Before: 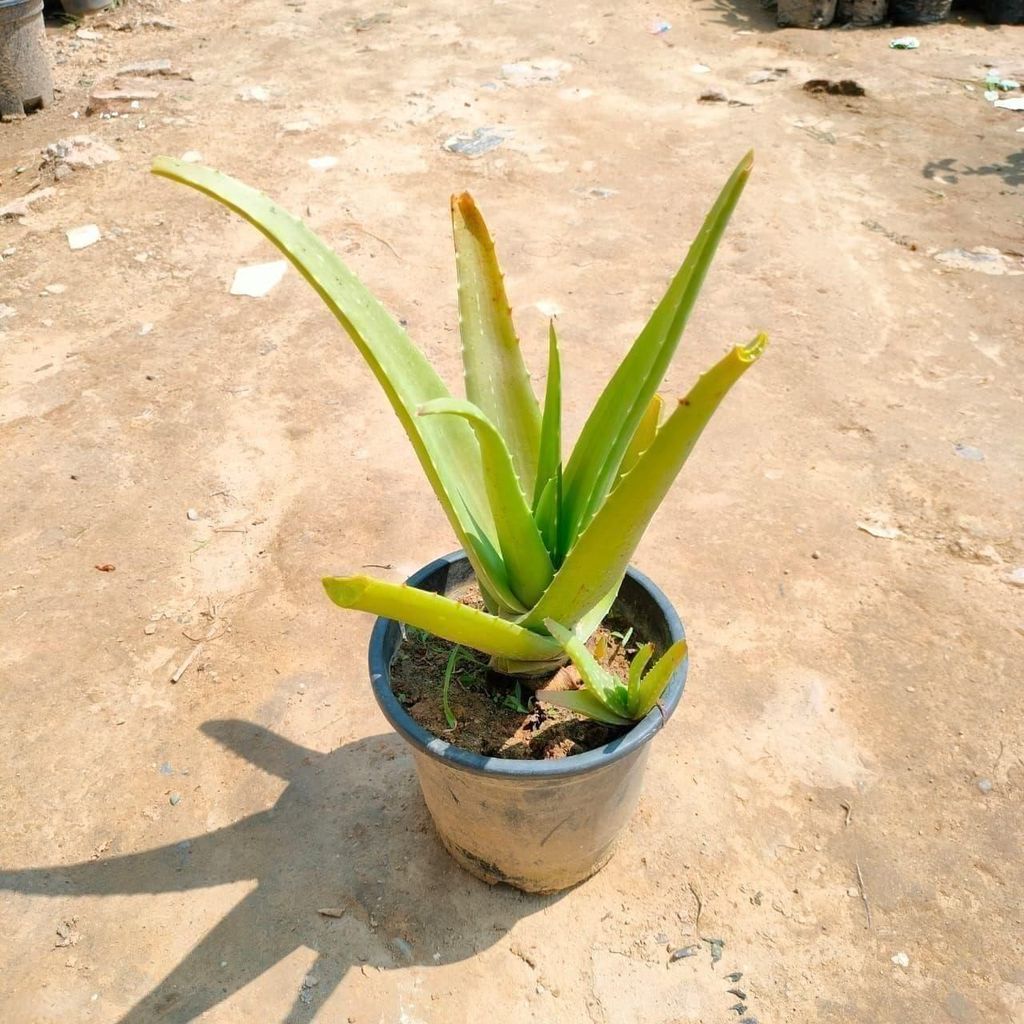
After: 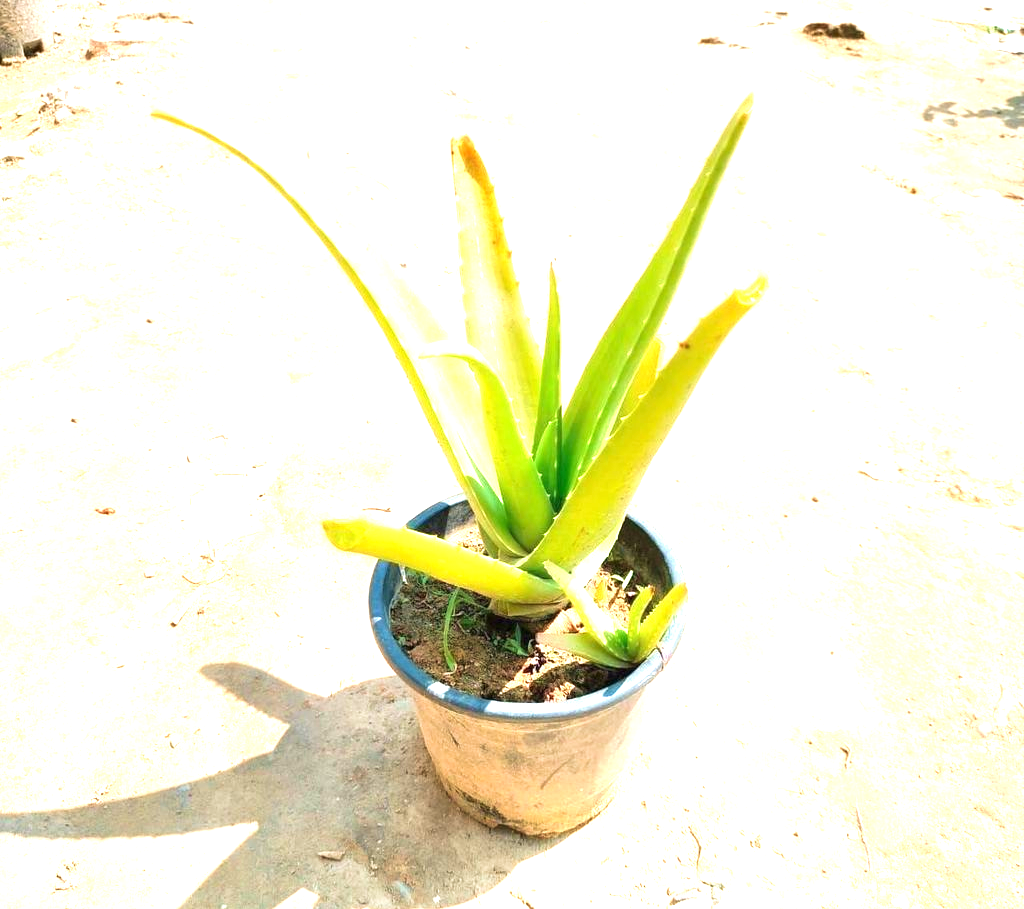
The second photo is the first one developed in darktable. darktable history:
crop and rotate: top 5.609%, bottom 5.609%
velvia: on, module defaults
exposure: black level correction 0, exposure 1.45 EV, compensate exposure bias true, compensate highlight preservation false
